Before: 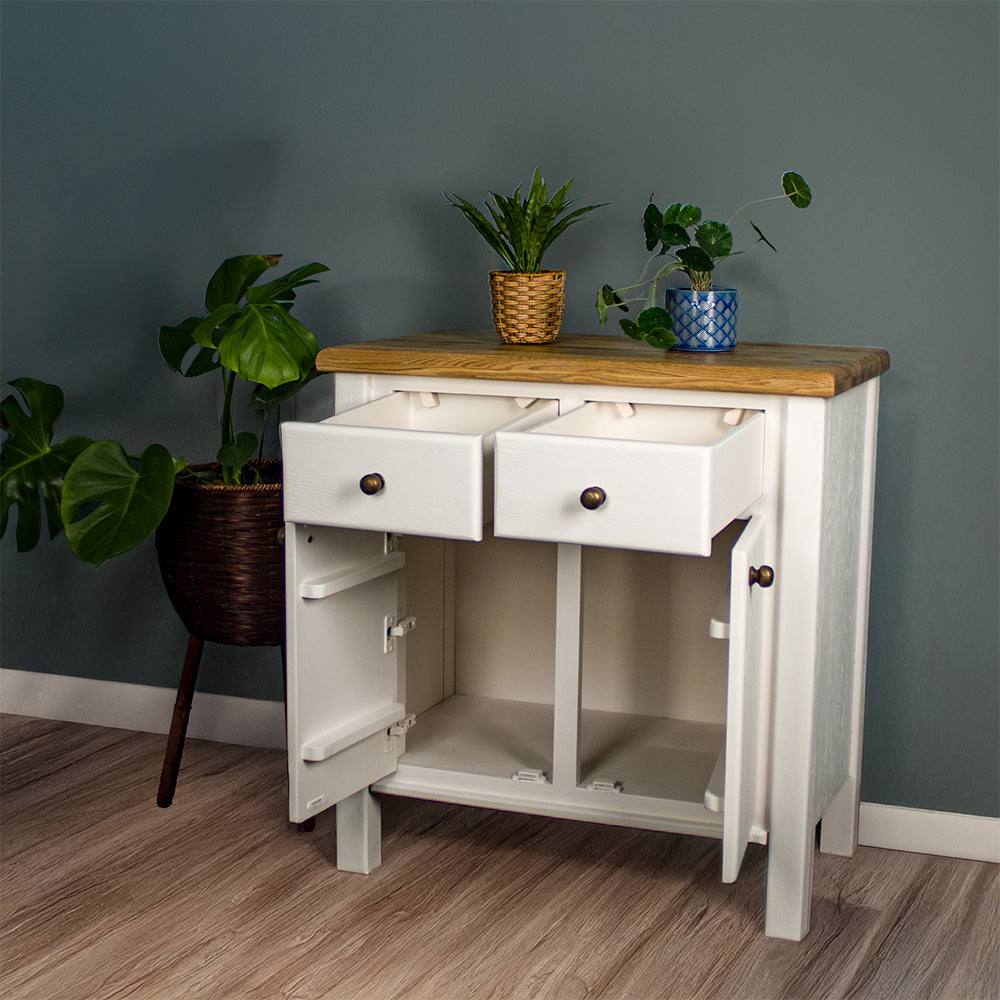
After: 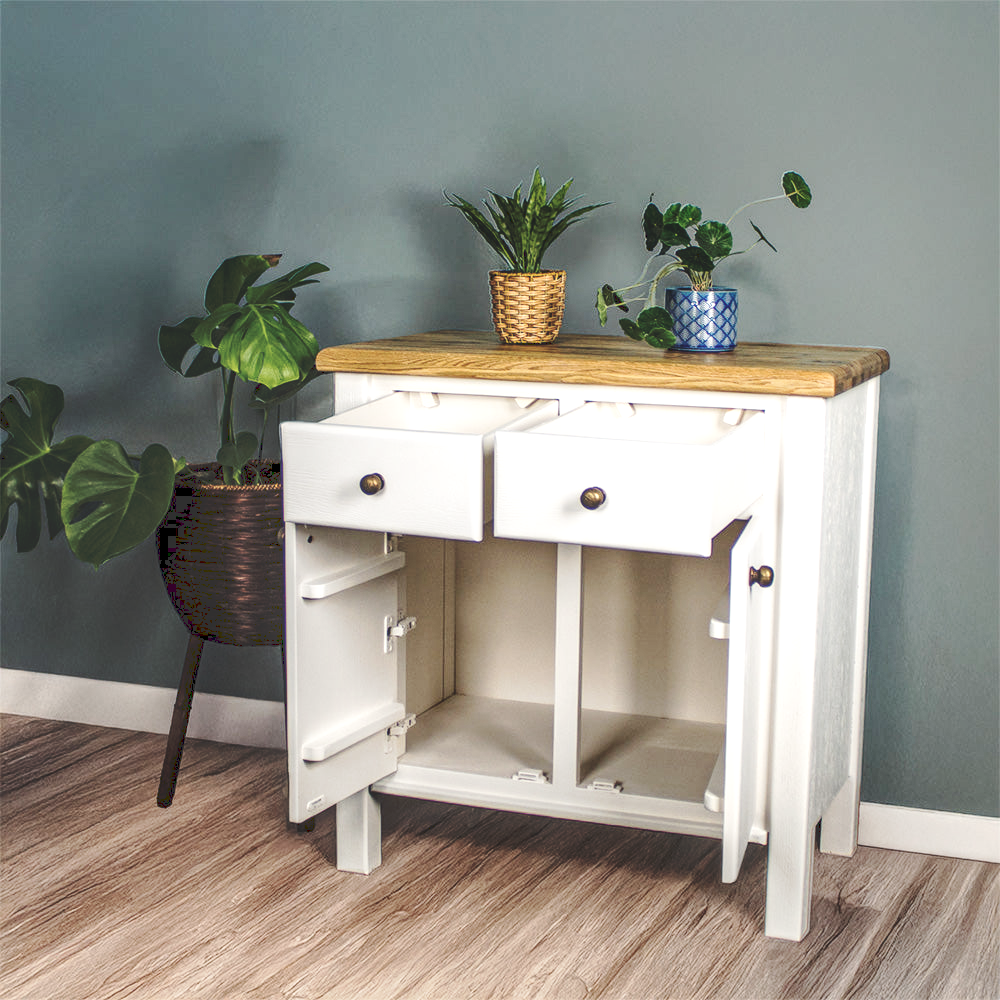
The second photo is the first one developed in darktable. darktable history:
local contrast: highlights 20%, detail 150%
base curve: curves: ch0 [(0, 0) (0.028, 0.03) (0.121, 0.232) (0.46, 0.748) (0.859, 0.968) (1, 1)], preserve colors none
color balance rgb: linear chroma grading › global chroma 1.5%, linear chroma grading › mid-tones -1%, perceptual saturation grading › global saturation -3%, perceptual saturation grading › shadows -2%
tone curve: curves: ch0 [(0, 0) (0.003, 0.238) (0.011, 0.238) (0.025, 0.242) (0.044, 0.256) (0.069, 0.277) (0.1, 0.294) (0.136, 0.315) (0.177, 0.345) (0.224, 0.379) (0.277, 0.419) (0.335, 0.463) (0.399, 0.511) (0.468, 0.566) (0.543, 0.627) (0.623, 0.687) (0.709, 0.75) (0.801, 0.824) (0.898, 0.89) (1, 1)], preserve colors none
